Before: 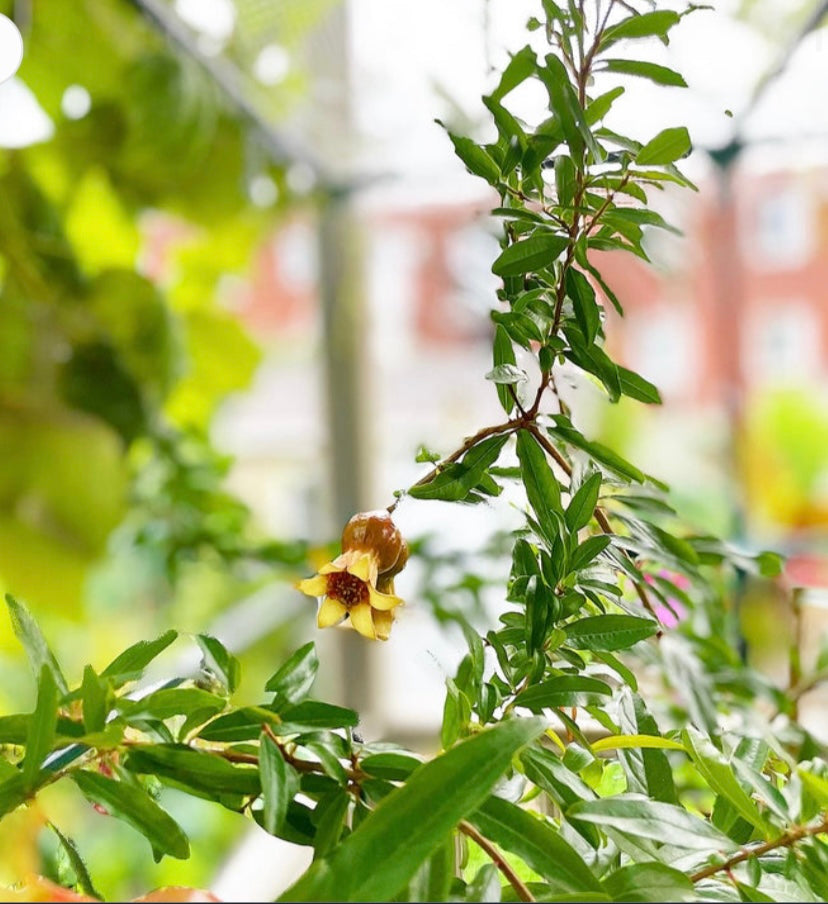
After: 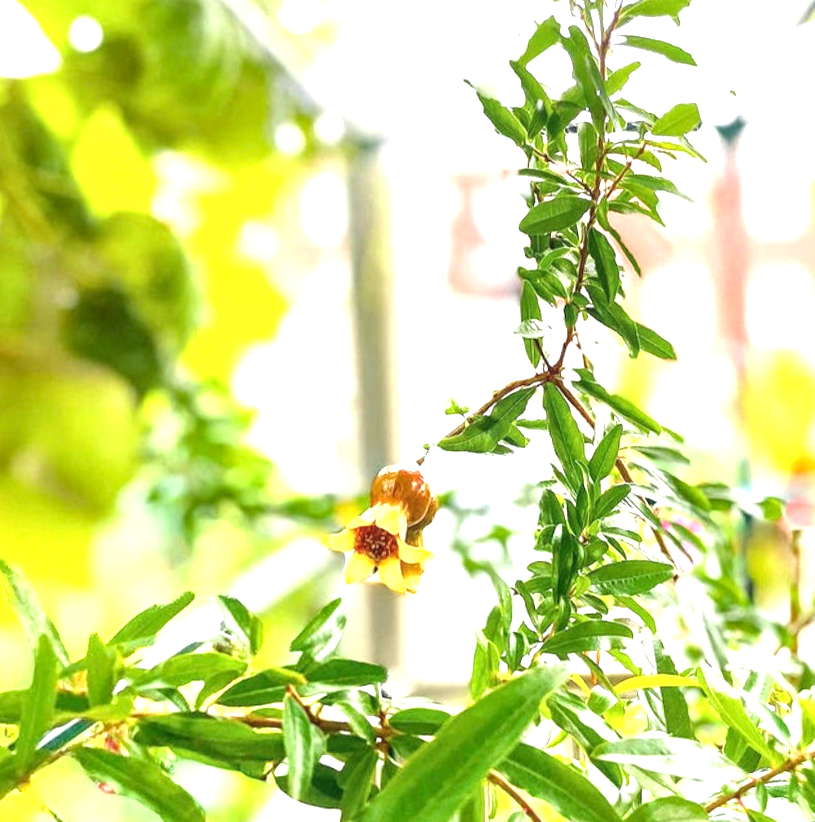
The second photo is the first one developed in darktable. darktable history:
local contrast: on, module defaults
rotate and perspective: rotation -0.013°, lens shift (vertical) -0.027, lens shift (horizontal) 0.178, crop left 0.016, crop right 0.989, crop top 0.082, crop bottom 0.918
exposure: black level correction 0, exposure 1.2 EV, compensate highlight preservation false
